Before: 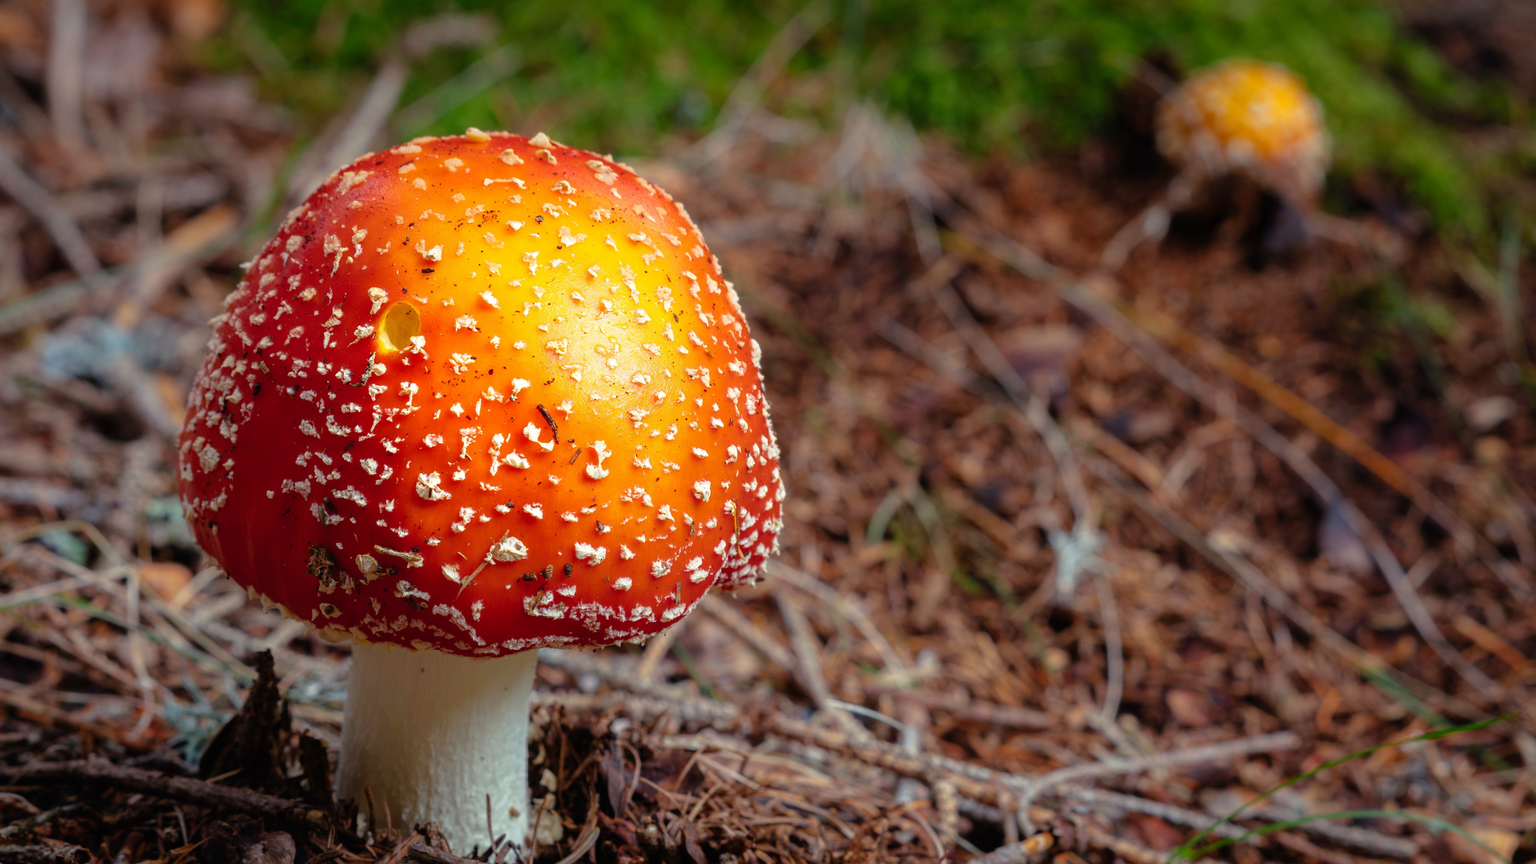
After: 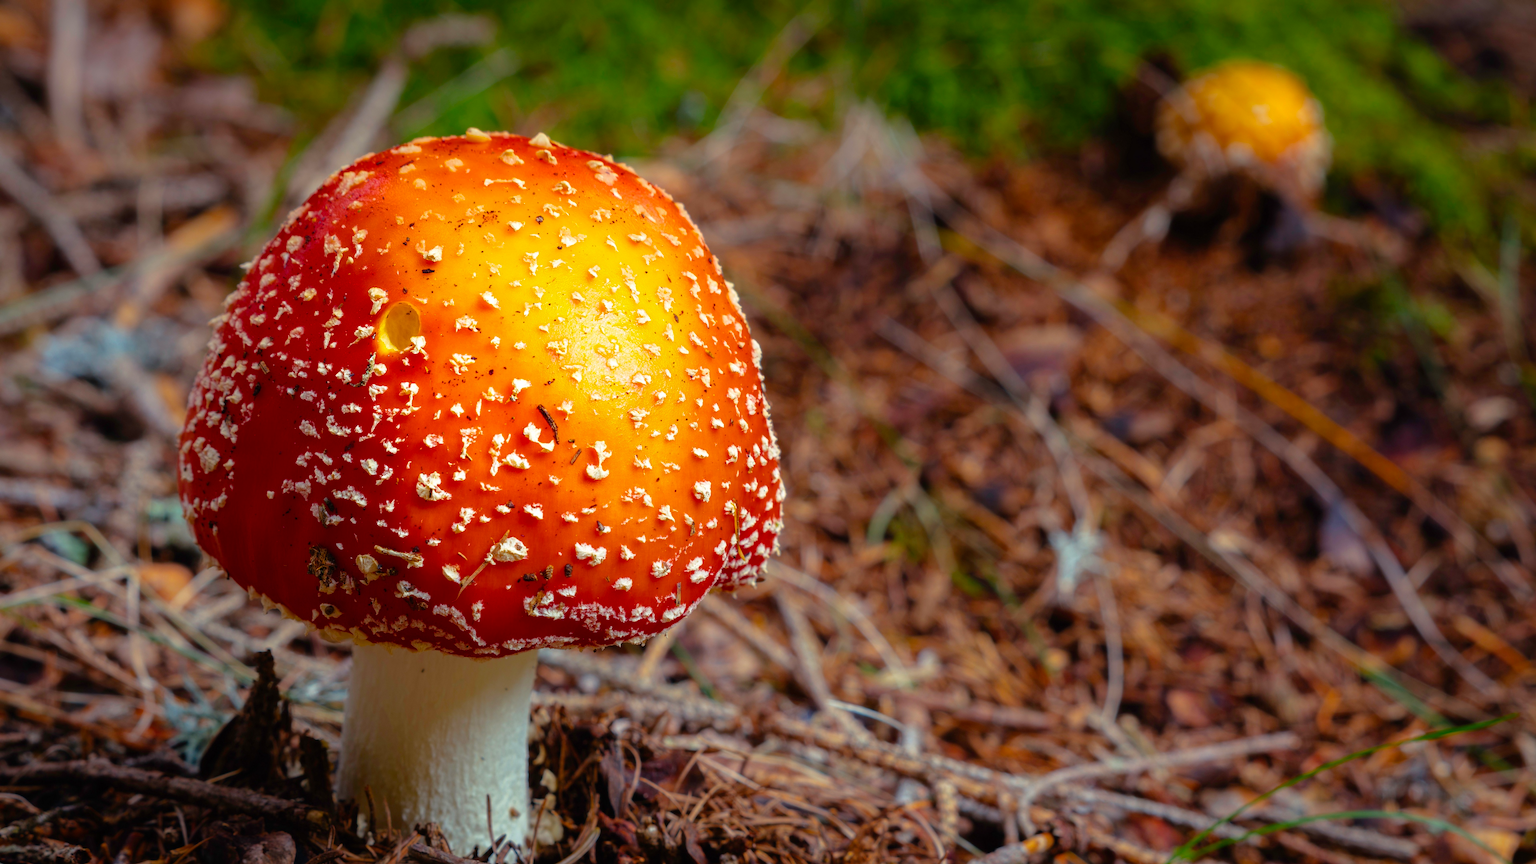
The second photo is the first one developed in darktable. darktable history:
tone curve: color space Lab, linked channels, preserve colors none
color balance rgb: perceptual saturation grading › global saturation 30%, global vibrance 10%
